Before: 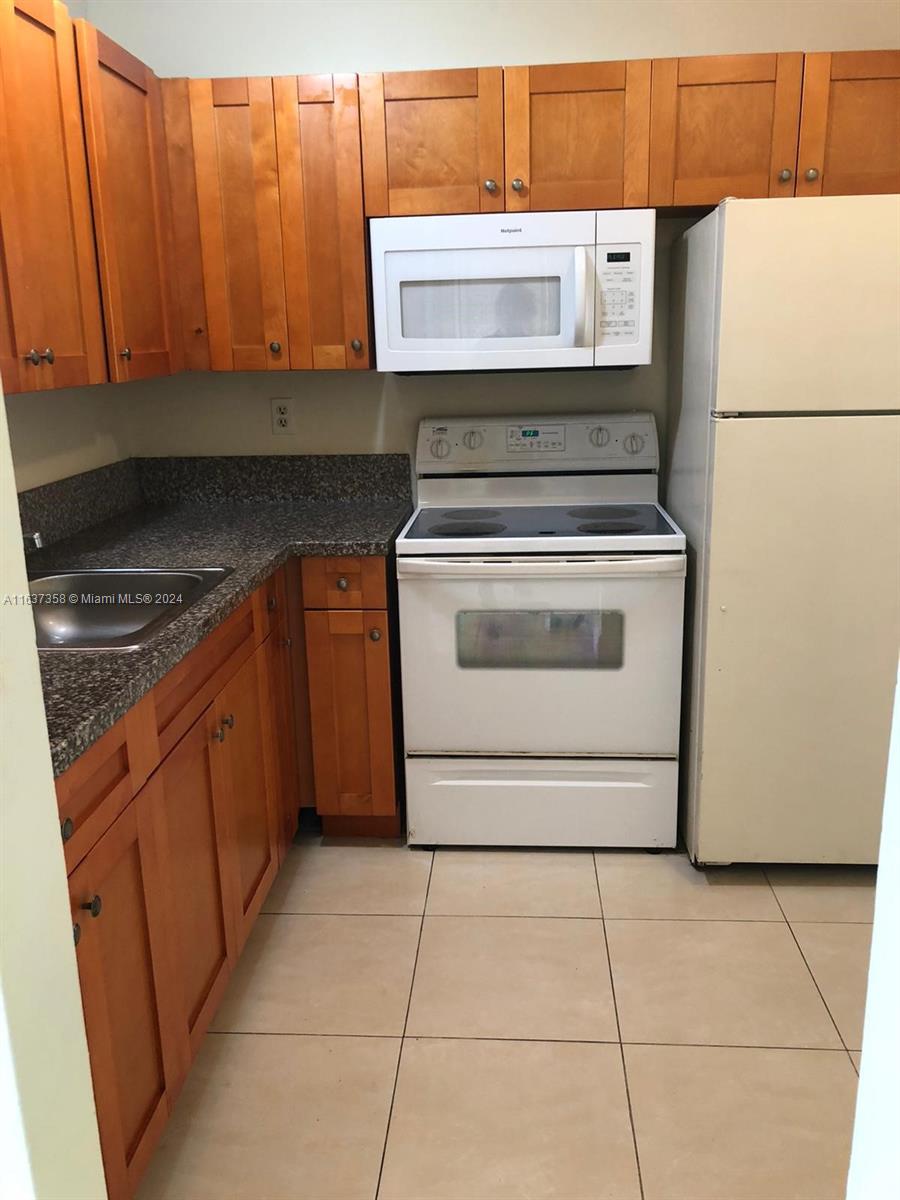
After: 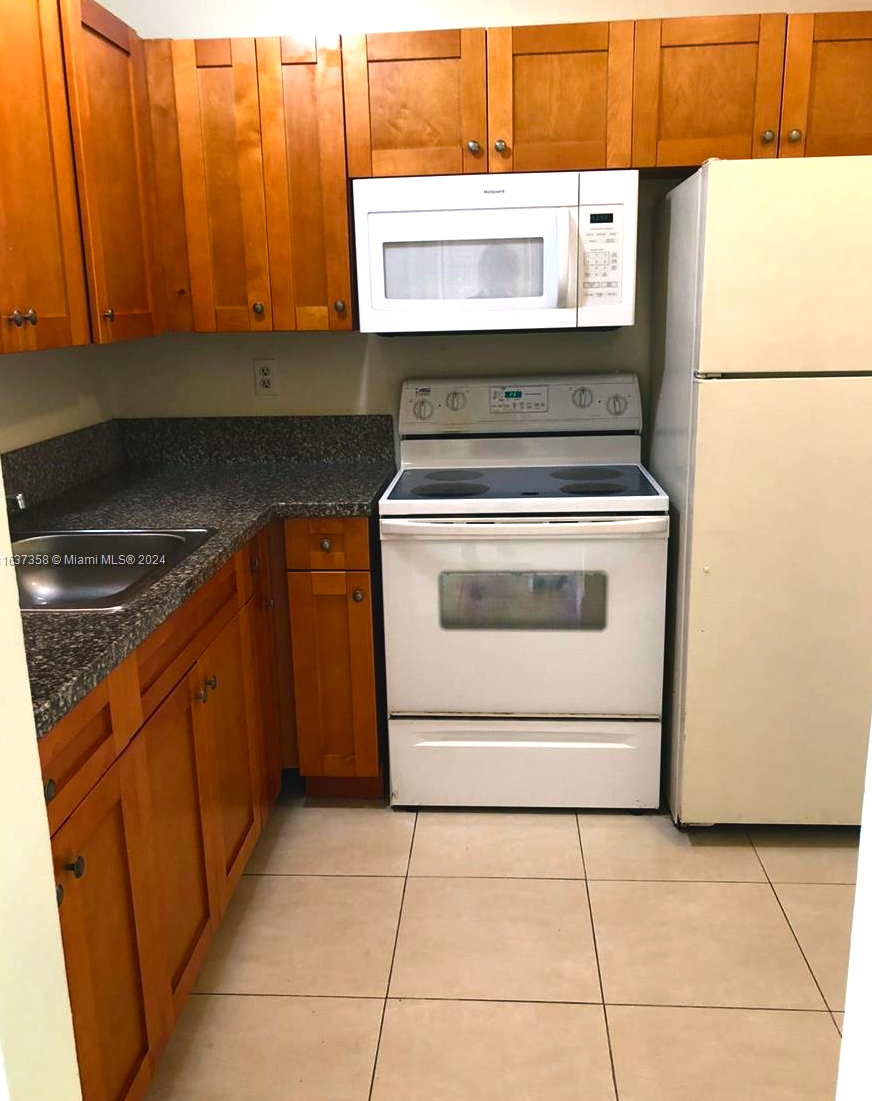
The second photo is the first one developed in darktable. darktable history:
color balance rgb: shadows lift › chroma 1%, shadows lift › hue 217.2°, power › hue 310.8°, highlights gain › chroma 1%, highlights gain › hue 54°, global offset › luminance 0.5%, global offset › hue 171.6°, perceptual saturation grading › global saturation 14.09%, perceptual saturation grading › highlights -25%, perceptual saturation grading › shadows 30%, perceptual brilliance grading › highlights 13.42%, perceptual brilliance grading › mid-tones 8.05%, perceptual brilliance grading › shadows -17.45%, global vibrance 25%
crop: left 1.964%, top 3.251%, right 1.122%, bottom 4.933%
